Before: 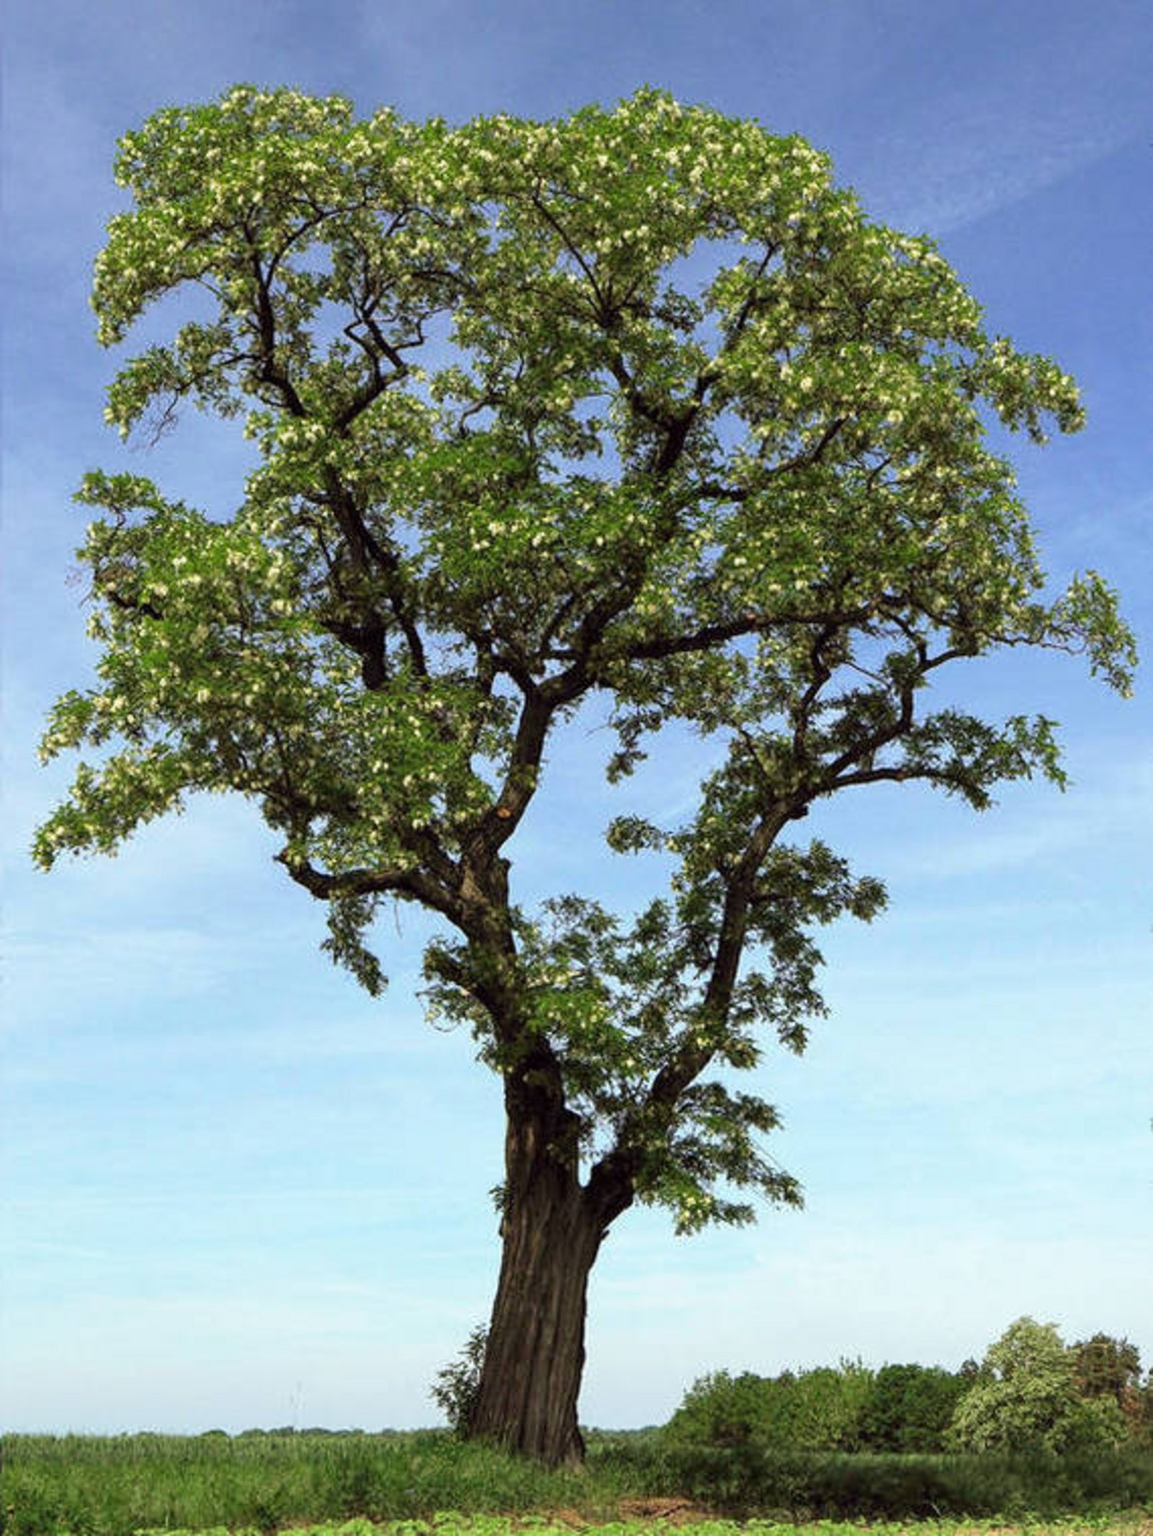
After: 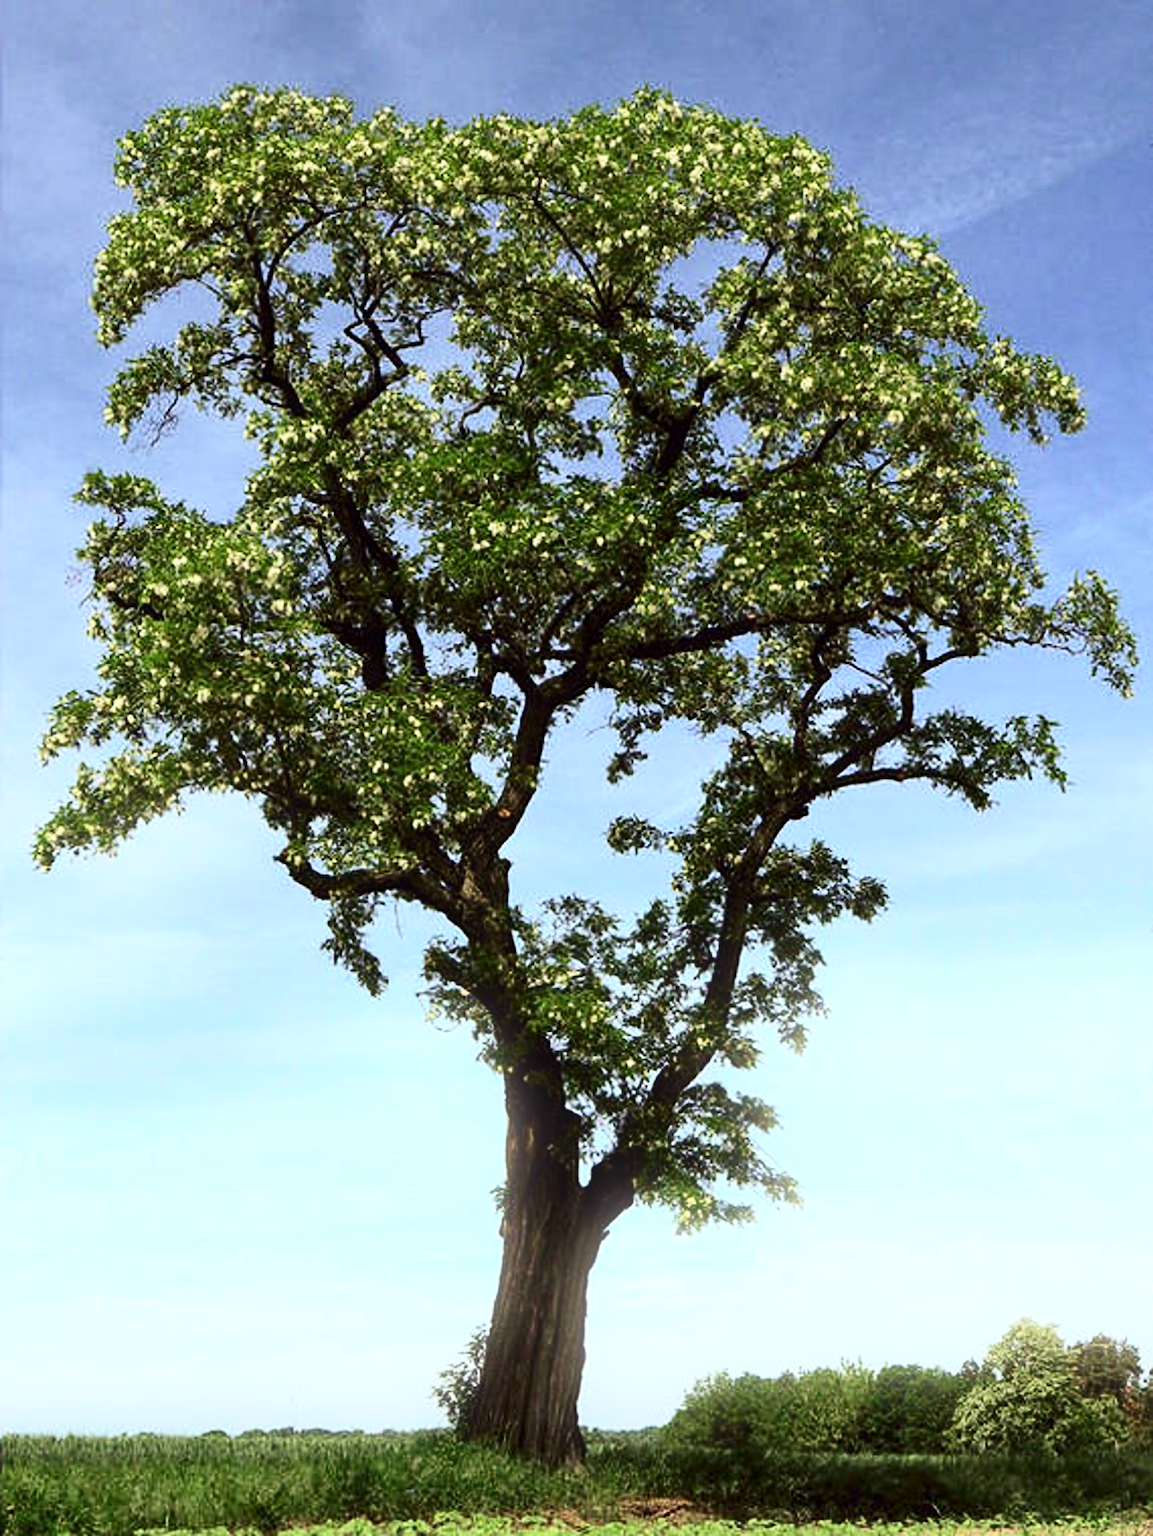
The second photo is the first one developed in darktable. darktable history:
bloom: size 9%, threshold 100%, strength 7%
white balance: emerald 1
sharpen: on, module defaults
contrast brightness saturation: contrast 0.28
